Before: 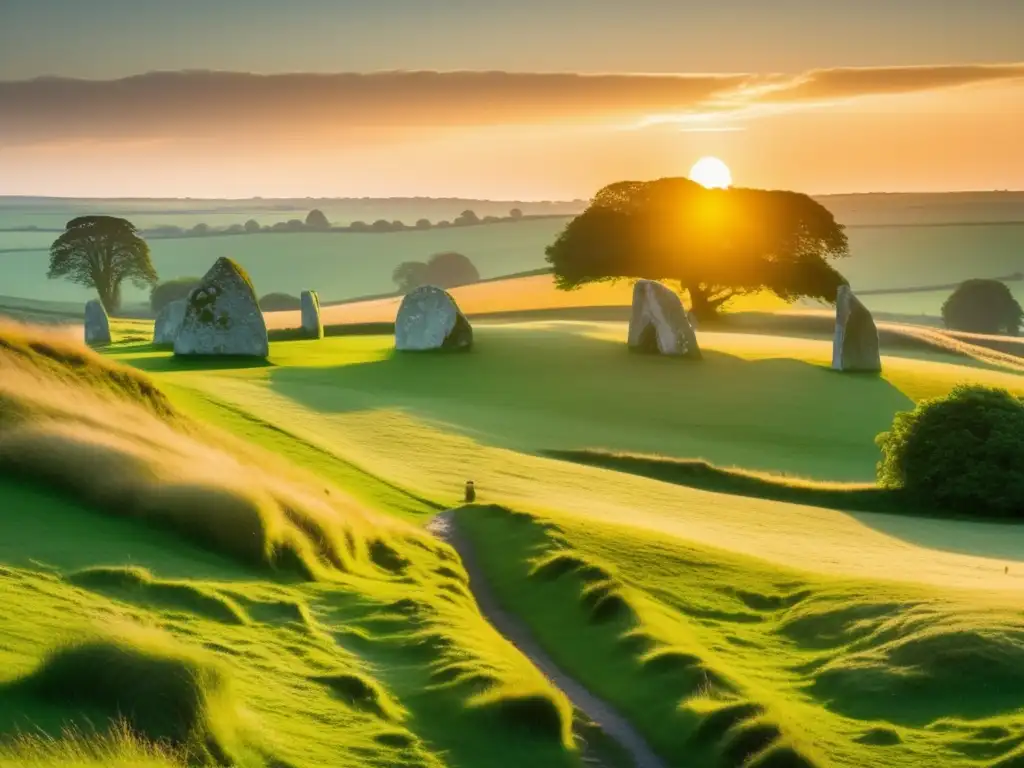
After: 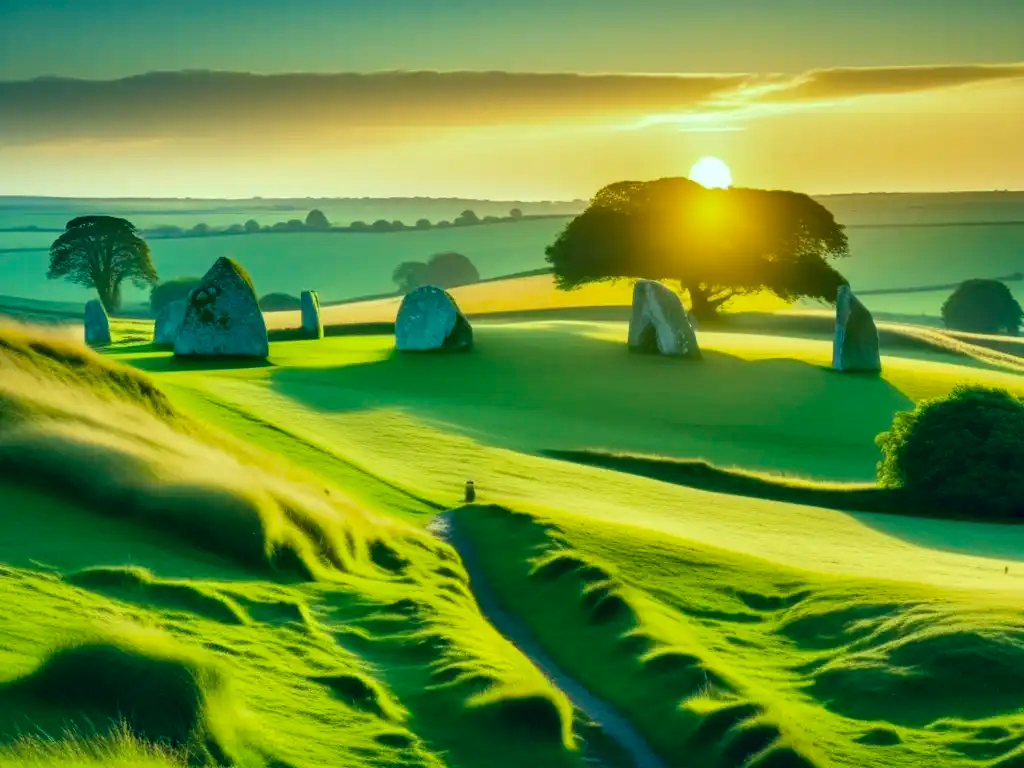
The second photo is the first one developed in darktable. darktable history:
velvia: strength 15%
contrast equalizer: octaves 7, y [[0.6 ×6], [0.55 ×6], [0 ×6], [0 ×6], [0 ×6]], mix 0.35
haze removal: compatibility mode true, adaptive false
color correction: highlights a* -20.08, highlights b* 9.8, shadows a* -20.4, shadows b* -10.76
